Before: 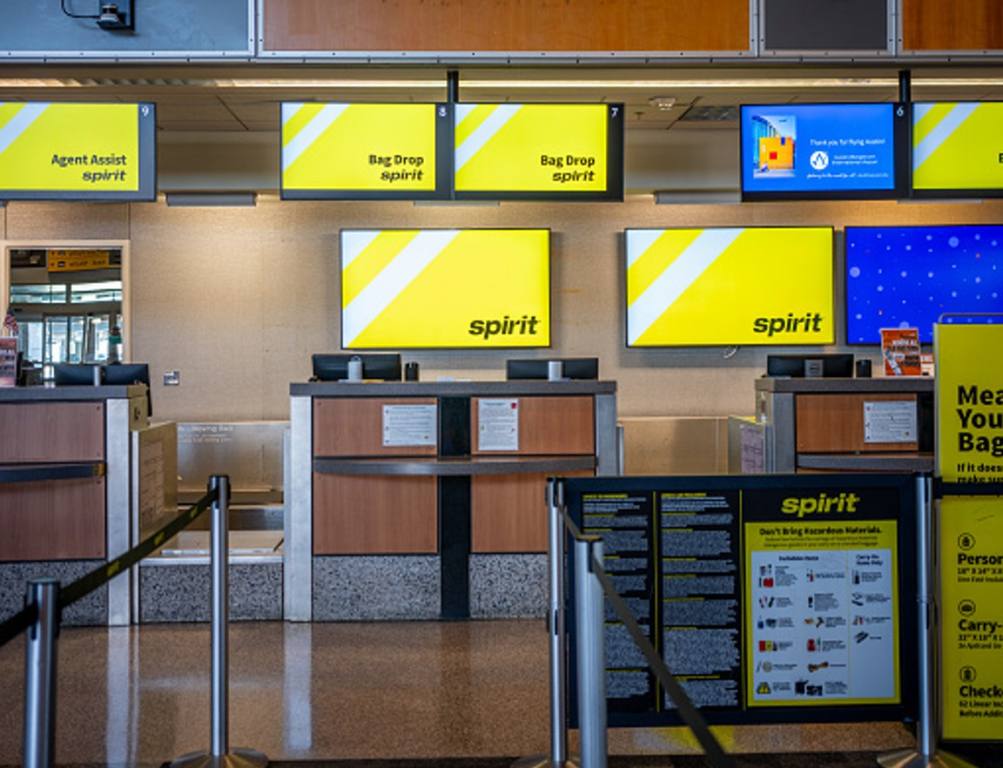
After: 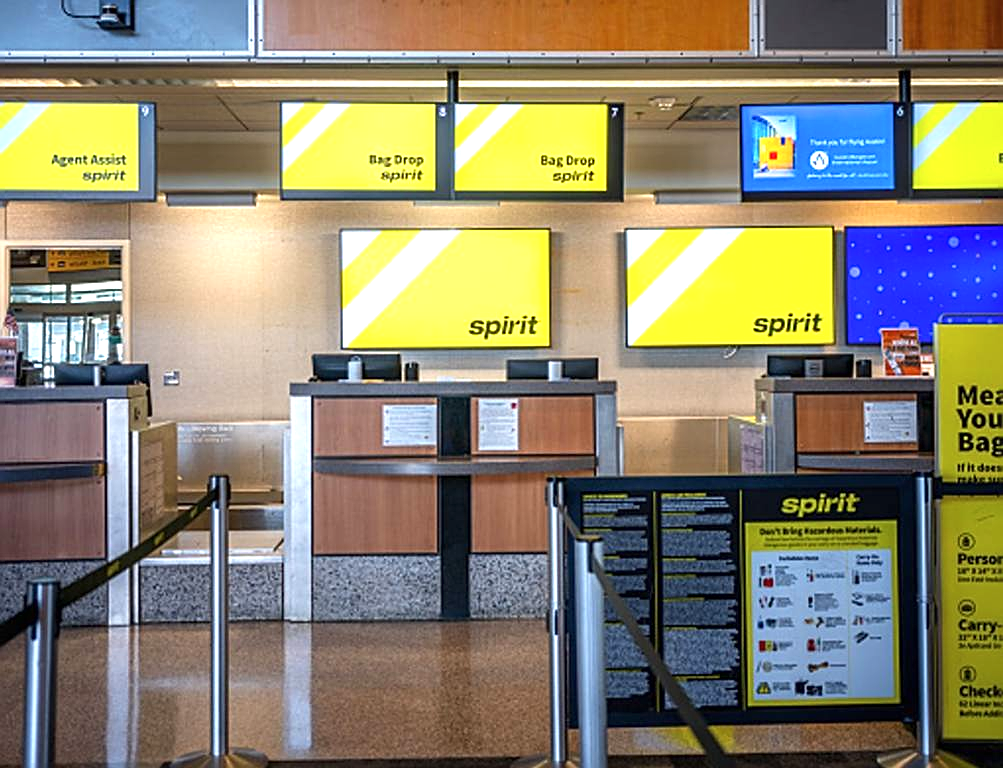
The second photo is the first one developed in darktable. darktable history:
exposure: black level correction 0, exposure 0.698 EV, compensate highlight preservation false
contrast brightness saturation: saturation -0.046
sharpen: on, module defaults
